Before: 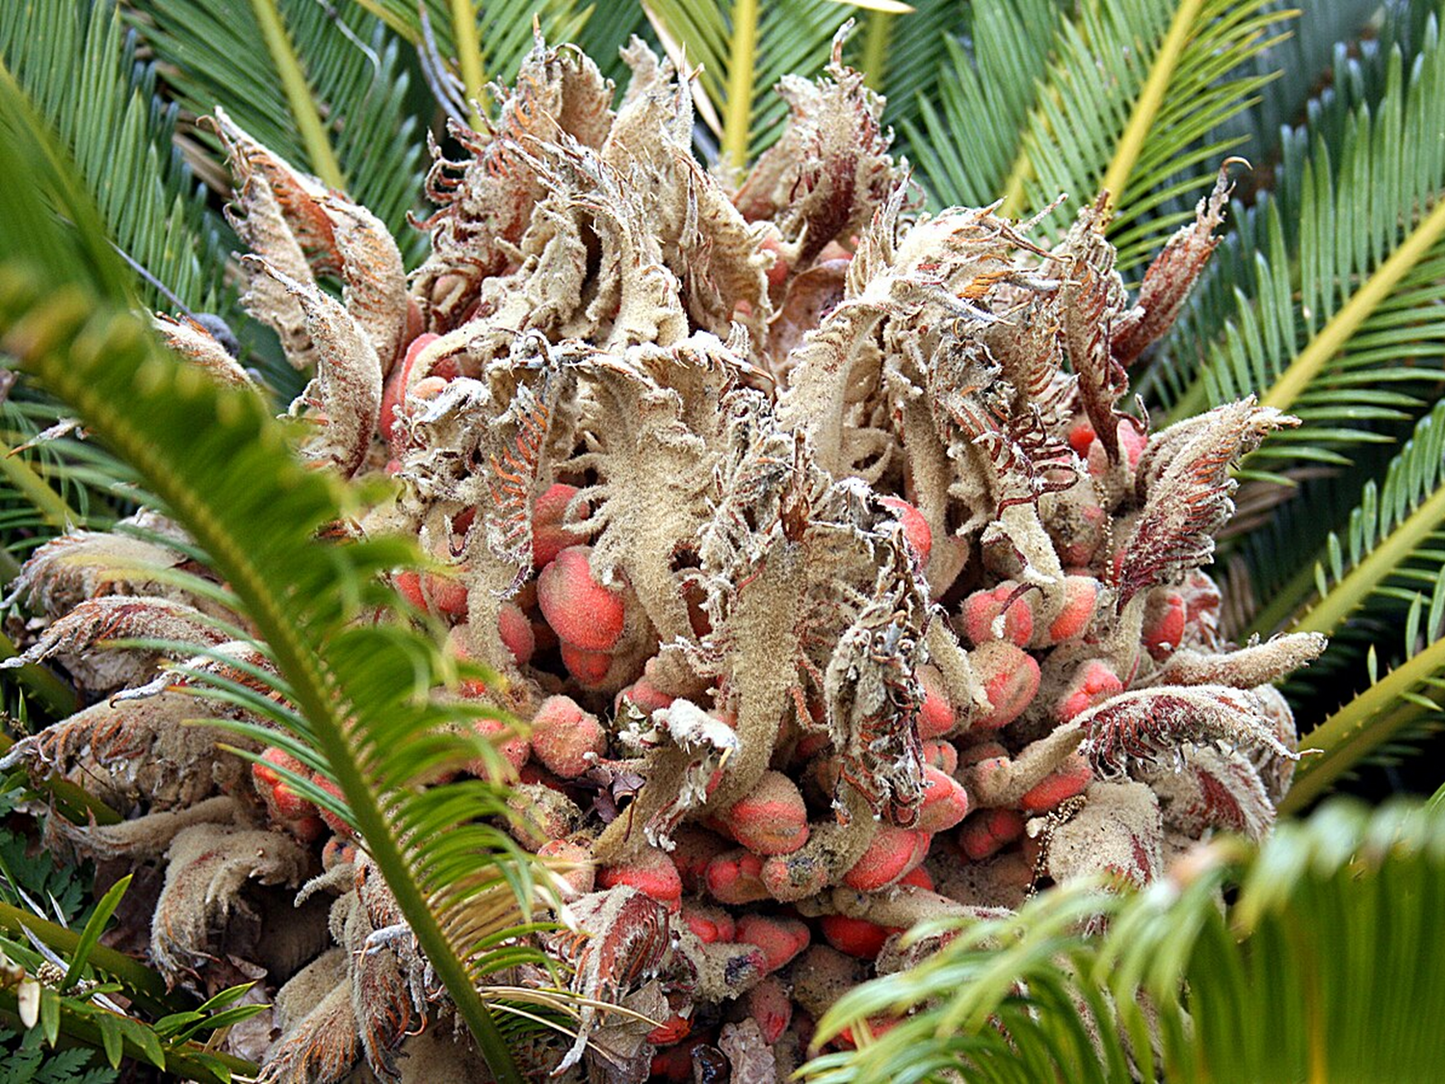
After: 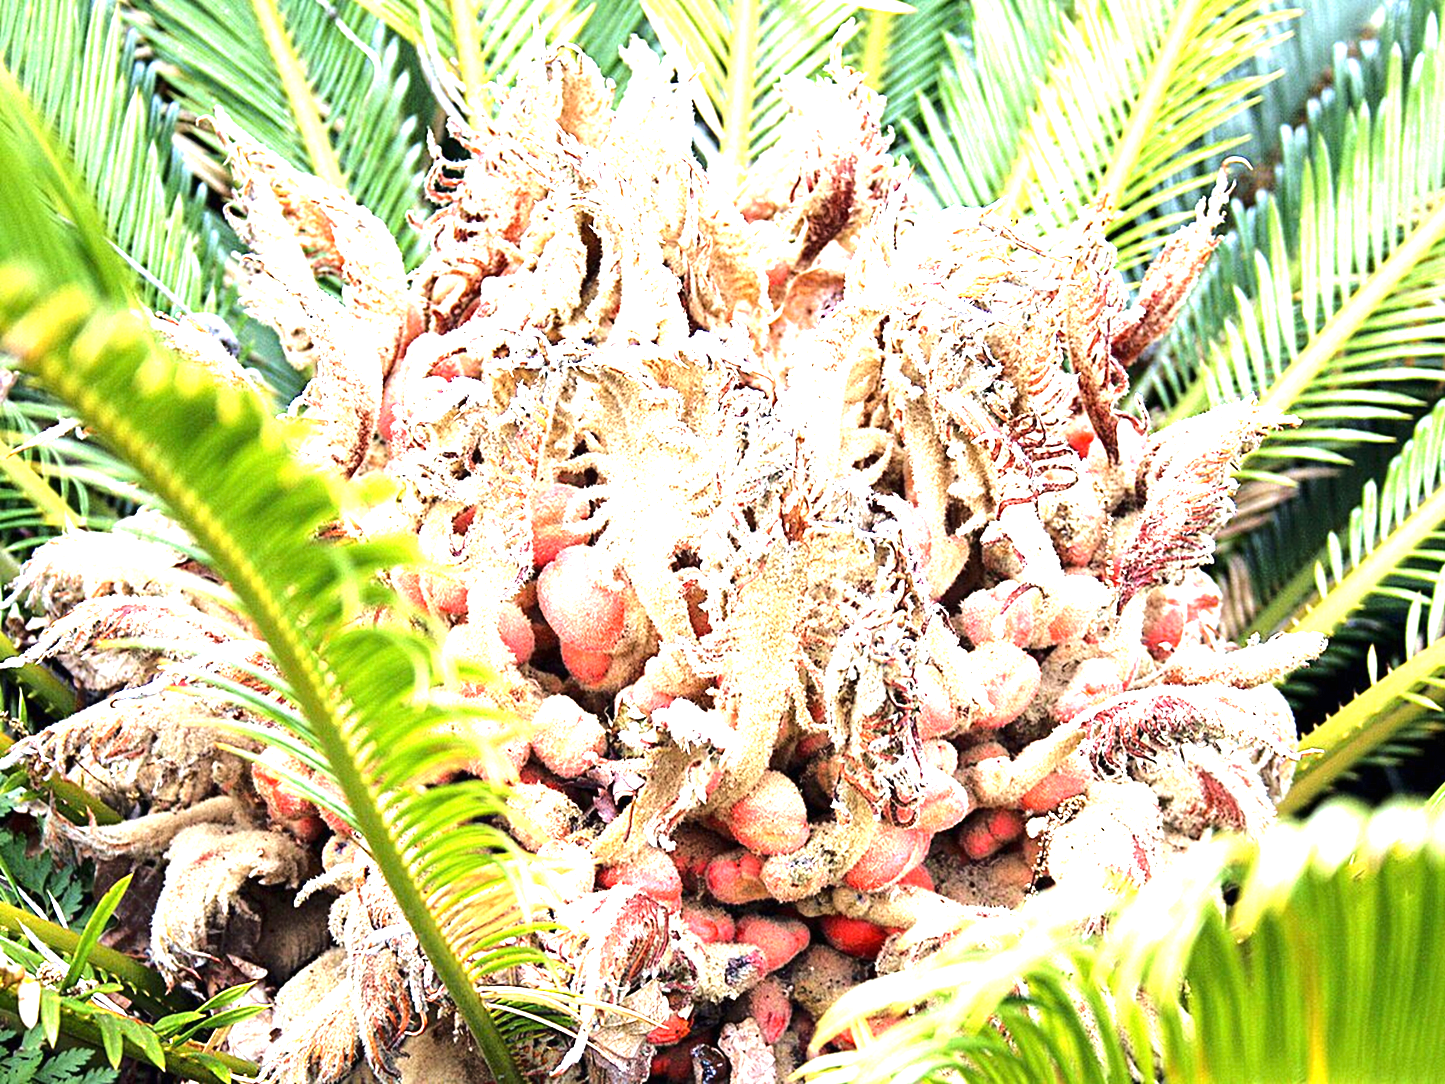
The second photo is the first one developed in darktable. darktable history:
base curve: curves: ch0 [(0, 0) (0.073, 0.04) (0.157, 0.139) (0.492, 0.492) (0.758, 0.758) (1, 1)]
exposure: black level correction 0, exposure 2.363 EV, compensate exposure bias true, compensate highlight preservation false
